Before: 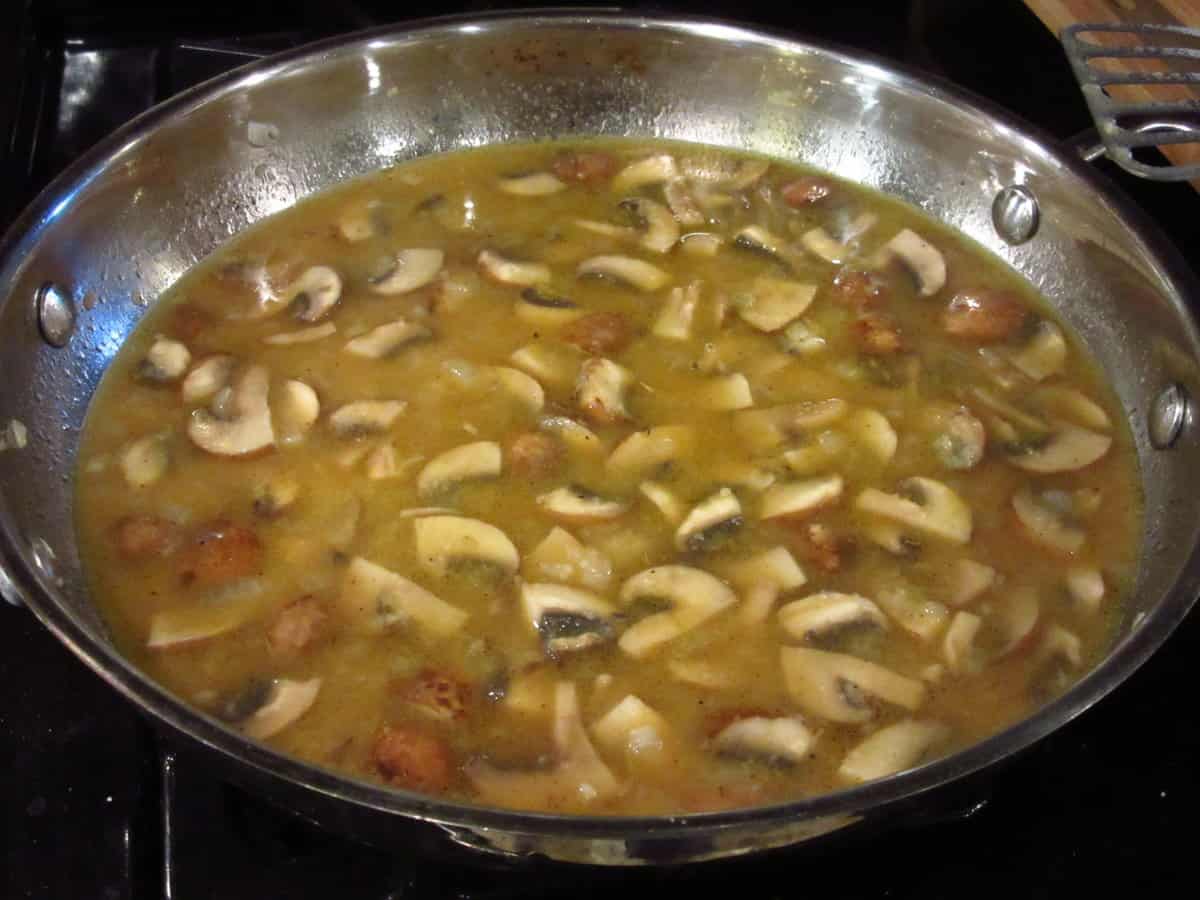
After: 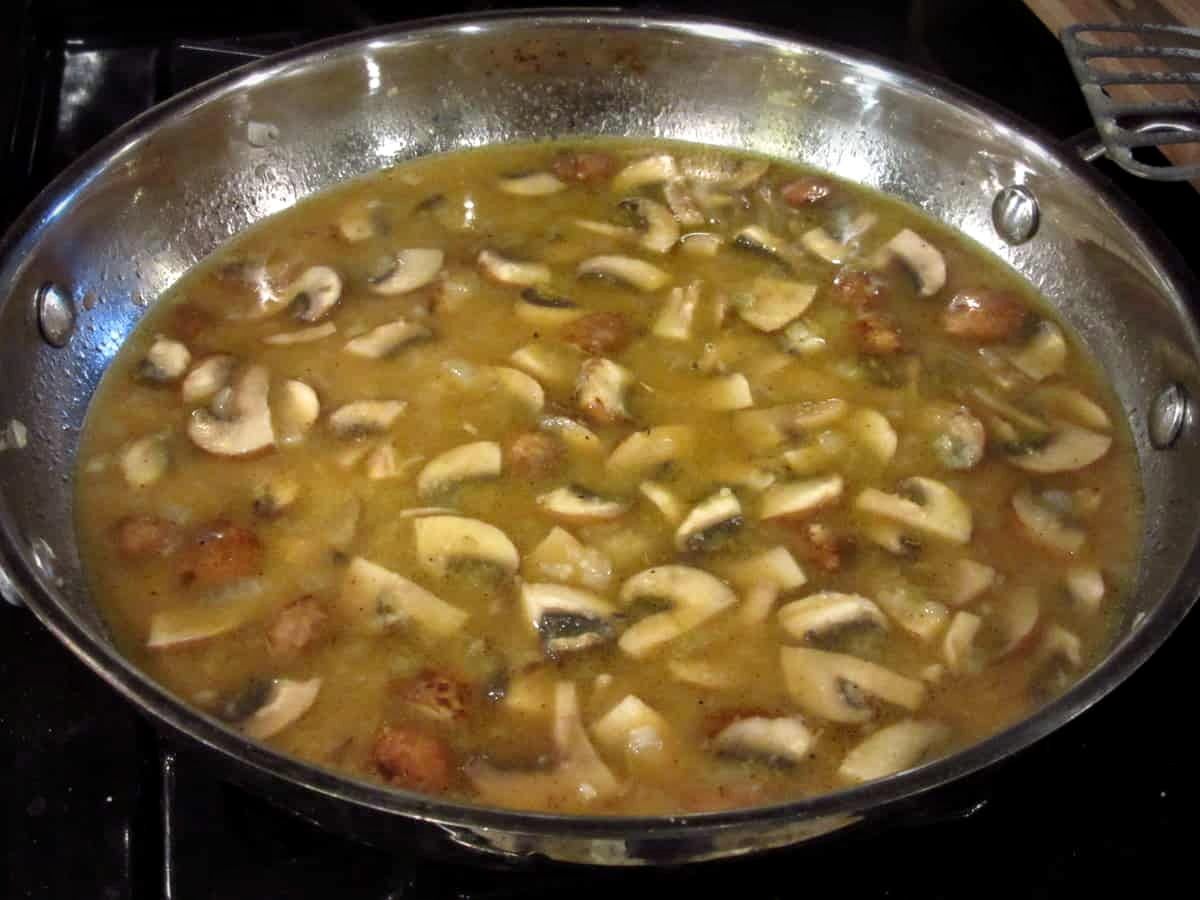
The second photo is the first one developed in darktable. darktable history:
vignetting: fall-off radius 60.92%
local contrast: on, module defaults
